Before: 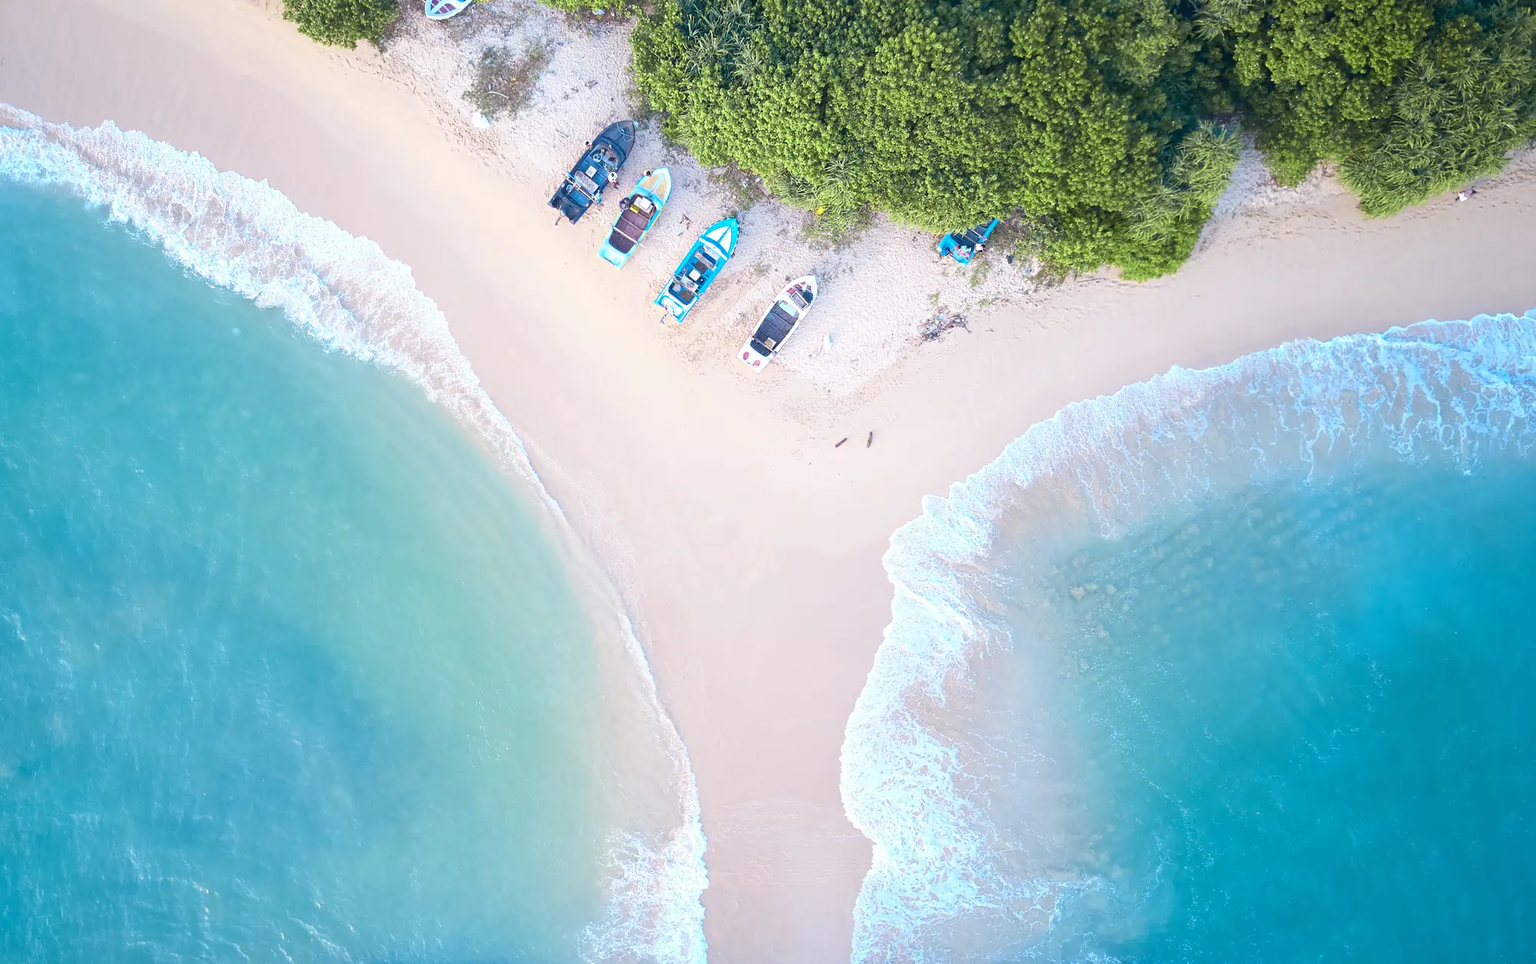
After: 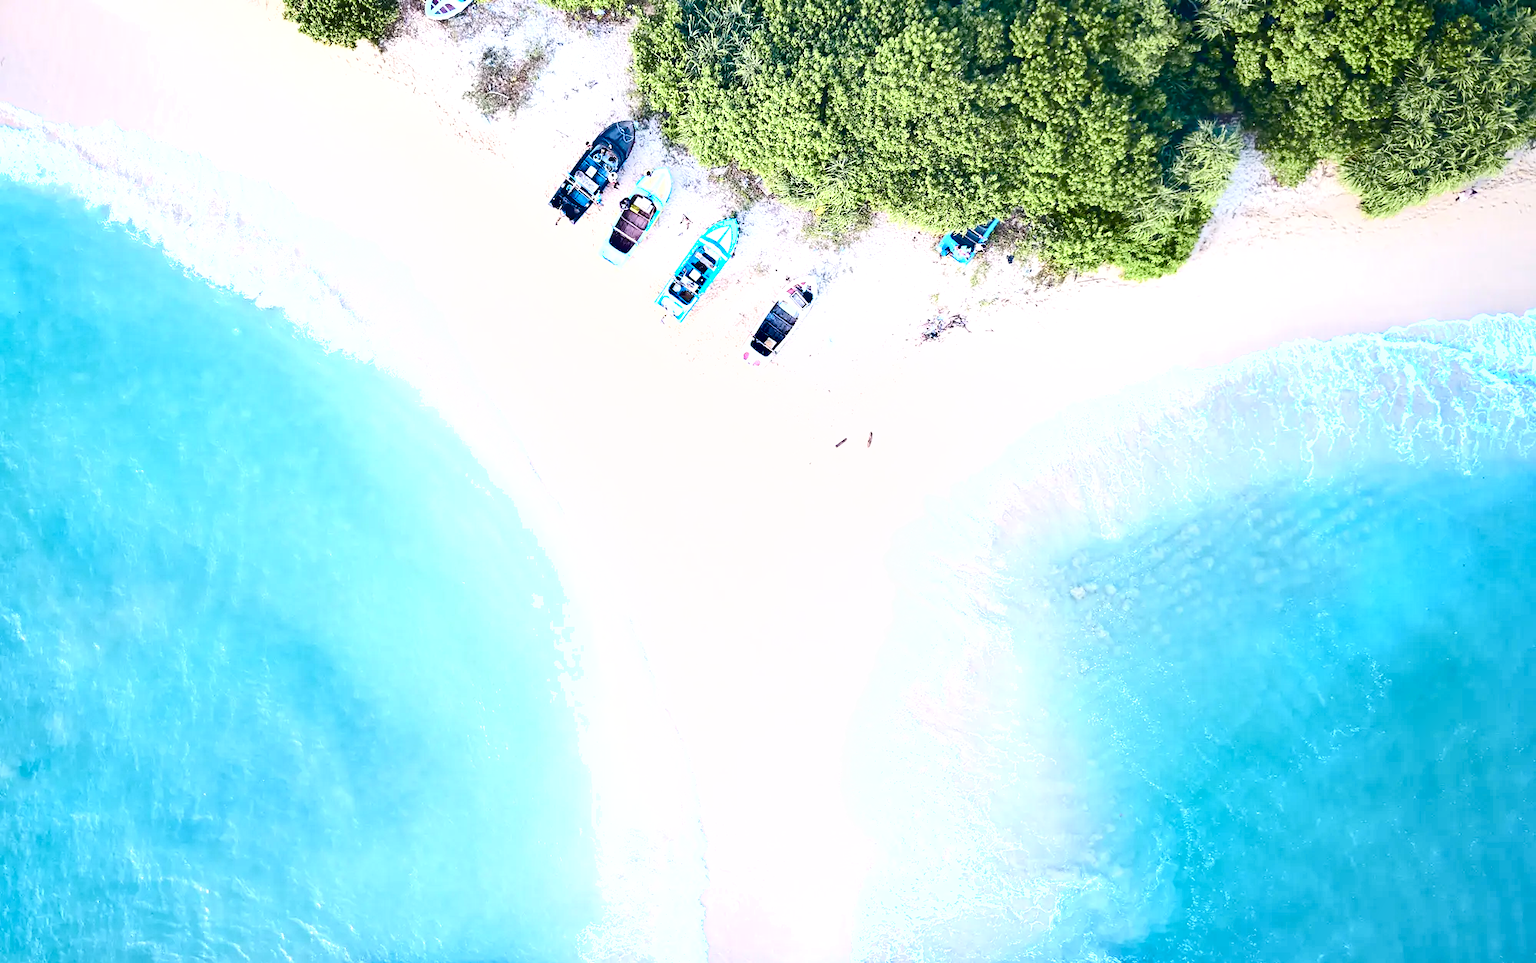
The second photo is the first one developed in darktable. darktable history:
contrast brightness saturation: contrast 0.295
shadows and highlights: soften with gaussian
color balance rgb: perceptual saturation grading › global saturation 20%, perceptual saturation grading › highlights -50.495%, perceptual saturation grading › shadows 31.181%, global vibrance 20%
exposure: black level correction 0, exposure 0.702 EV, compensate exposure bias true, compensate highlight preservation false
